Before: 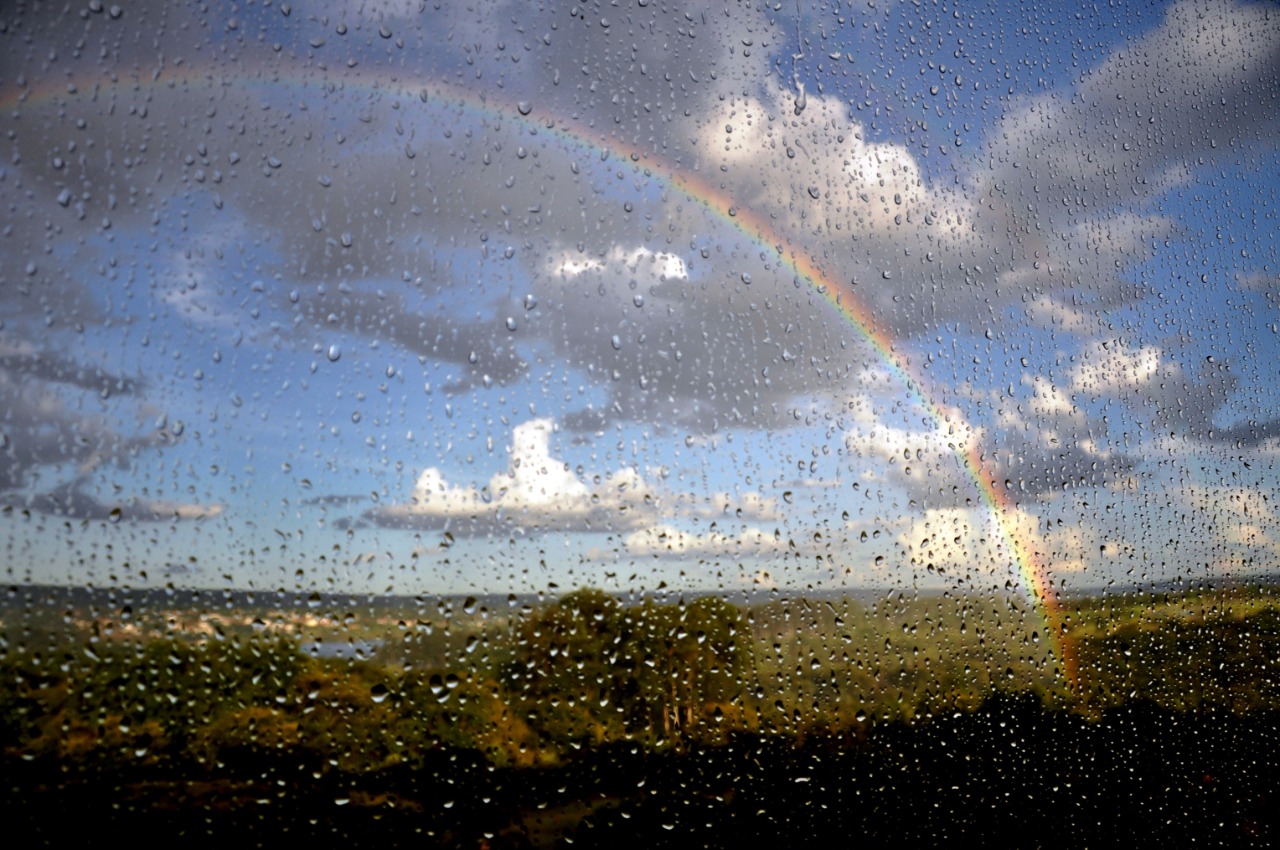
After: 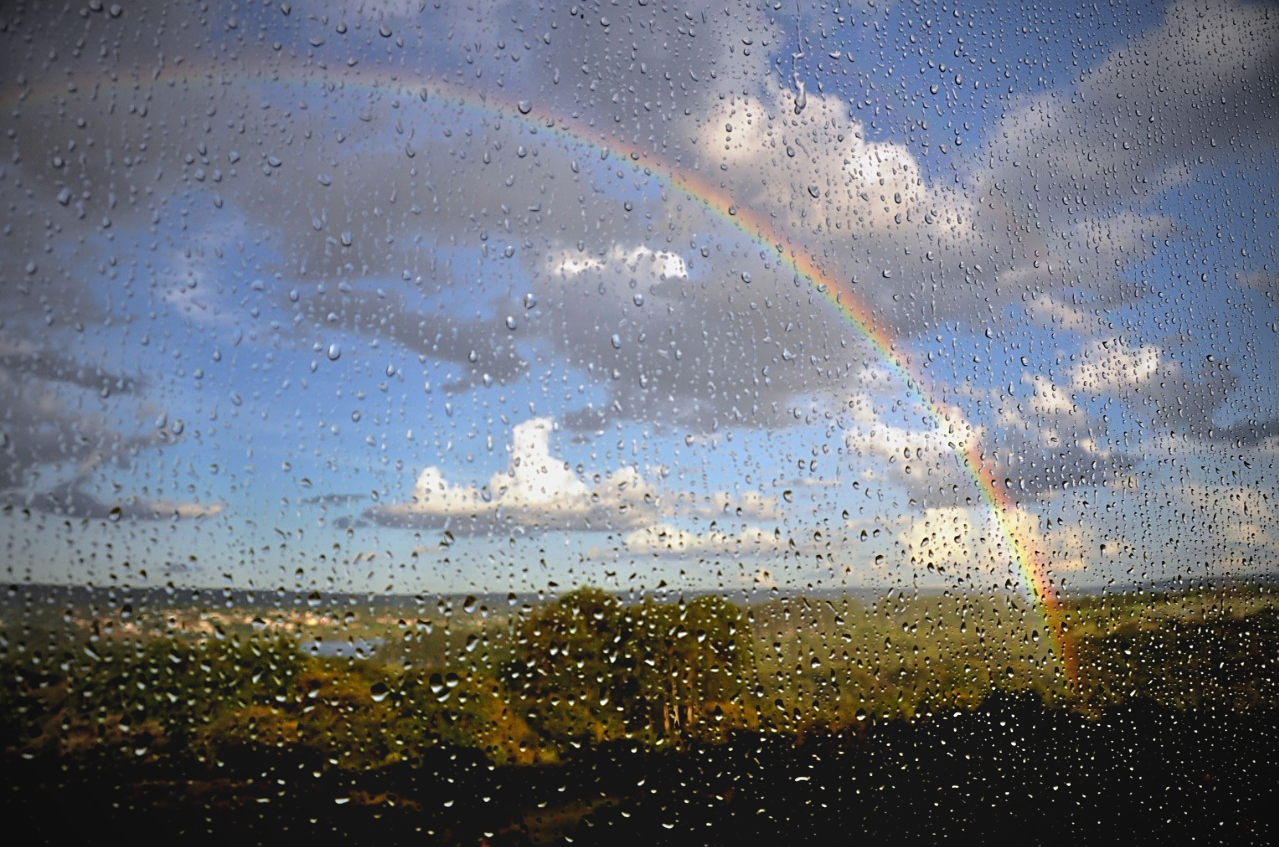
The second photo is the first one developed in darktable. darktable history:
sharpen: on, module defaults
crop: top 0.133%, bottom 0.148%
vignetting: fall-off start 71.5%
contrast brightness saturation: contrast -0.104, brightness 0.043, saturation 0.079
